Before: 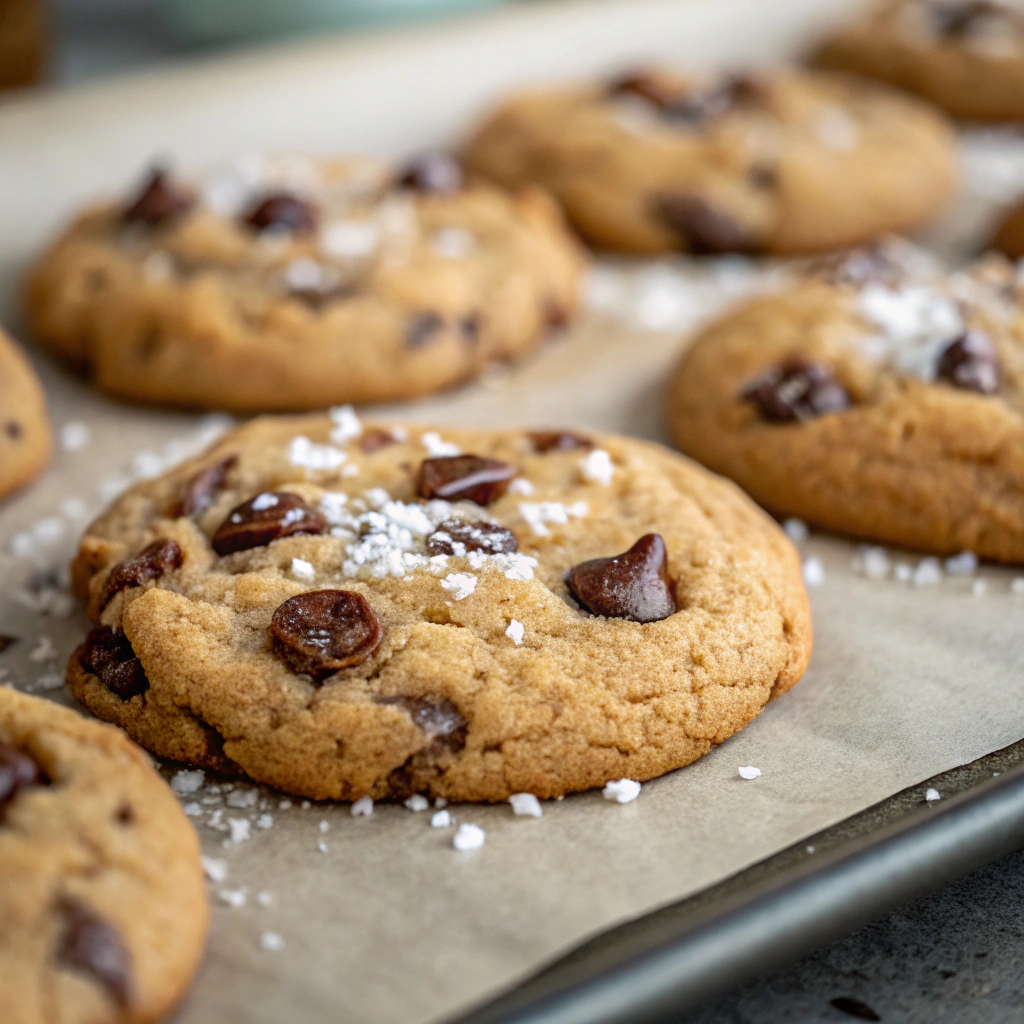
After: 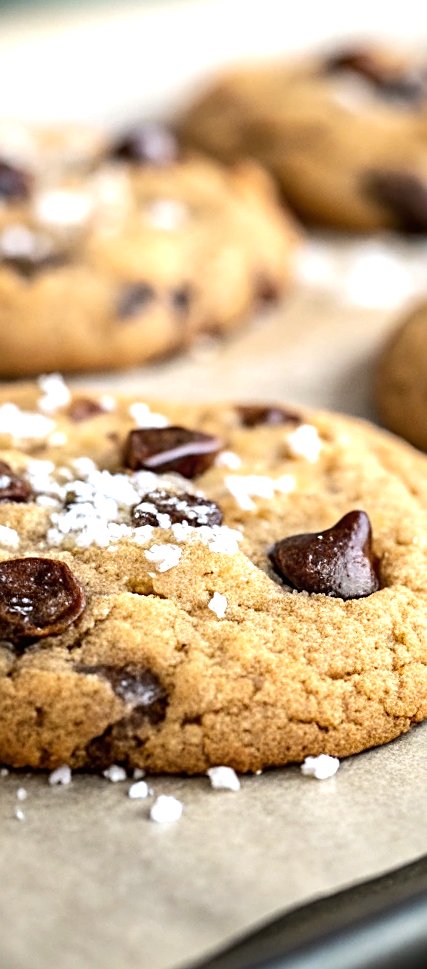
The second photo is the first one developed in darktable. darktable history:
crop: left 28.583%, right 29.231%
rotate and perspective: rotation 1.57°, crop left 0.018, crop right 0.982, crop top 0.039, crop bottom 0.961
sharpen: on, module defaults
tone equalizer: -8 EV -0.75 EV, -7 EV -0.7 EV, -6 EV -0.6 EV, -5 EV -0.4 EV, -3 EV 0.4 EV, -2 EV 0.6 EV, -1 EV 0.7 EV, +0 EV 0.75 EV, edges refinement/feathering 500, mask exposure compensation -1.57 EV, preserve details no
